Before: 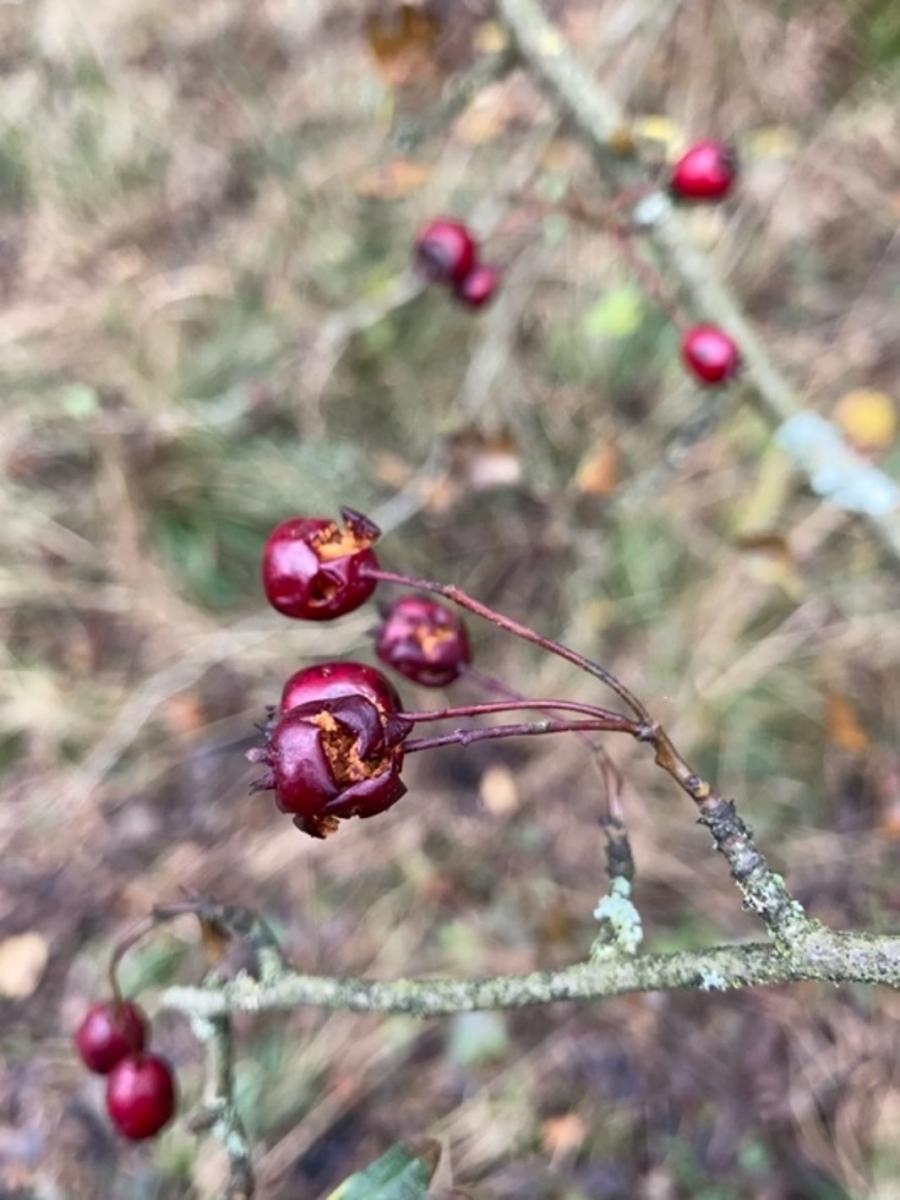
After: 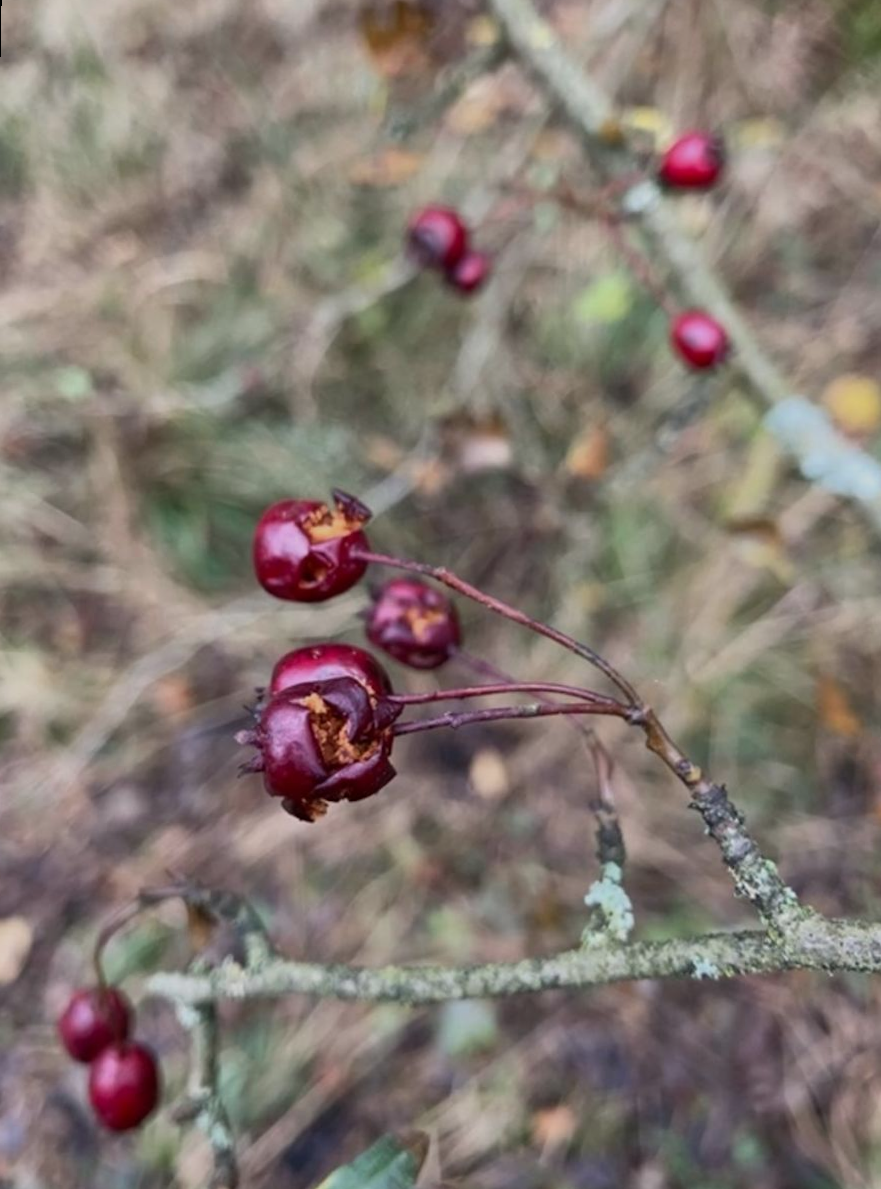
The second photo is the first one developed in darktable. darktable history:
exposure: exposure -0.492 EV, compensate highlight preservation false
rotate and perspective: rotation 0.226°, lens shift (vertical) -0.042, crop left 0.023, crop right 0.982, crop top 0.006, crop bottom 0.994
